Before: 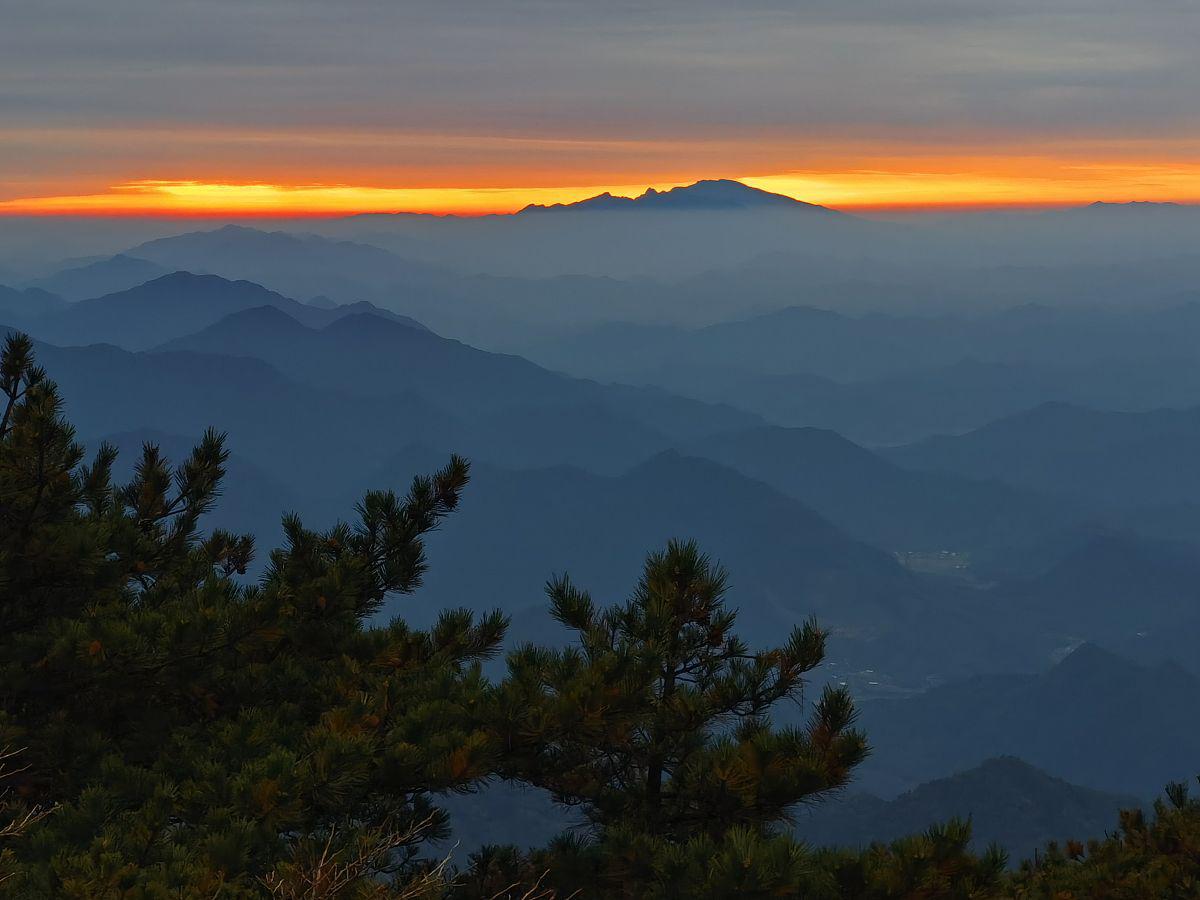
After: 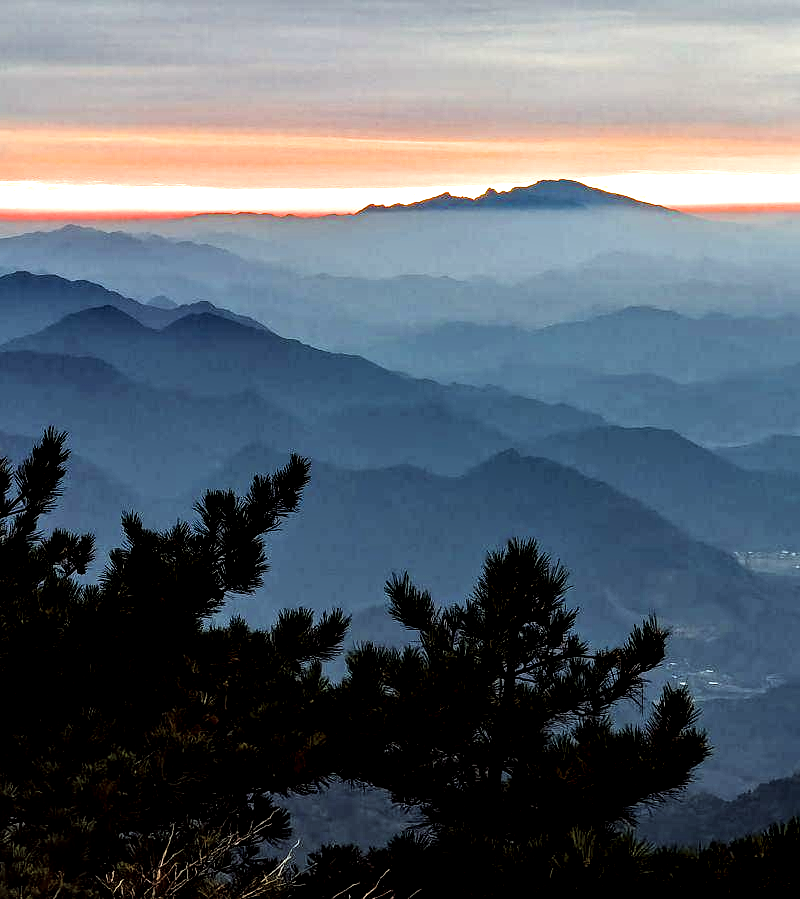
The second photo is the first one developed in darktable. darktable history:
contrast brightness saturation: saturation -0.066
color balance rgb: shadows lift › chroma 2.029%, shadows lift › hue 221.59°, linear chroma grading › global chroma 0.989%, perceptual saturation grading › global saturation 19.956%, perceptual brilliance grading › global brilliance -4.34%, perceptual brilliance grading › highlights 24.181%, perceptual brilliance grading › mid-tones 7.519%, perceptual brilliance grading › shadows -4.893%, global vibrance 5.42%
filmic rgb: black relative exposure -5.01 EV, white relative exposure 3.18 EV, hardness 3.46, contrast 1.193, highlights saturation mix -49.86%
exposure: black level correction 0, exposure 0.703 EV, compensate exposure bias true, compensate highlight preservation false
color correction: highlights a* -0.966, highlights b* 4.55, shadows a* 3.62
local contrast: highlights 80%, shadows 58%, detail 173%, midtone range 0.602
crop and rotate: left 13.389%, right 19.916%
